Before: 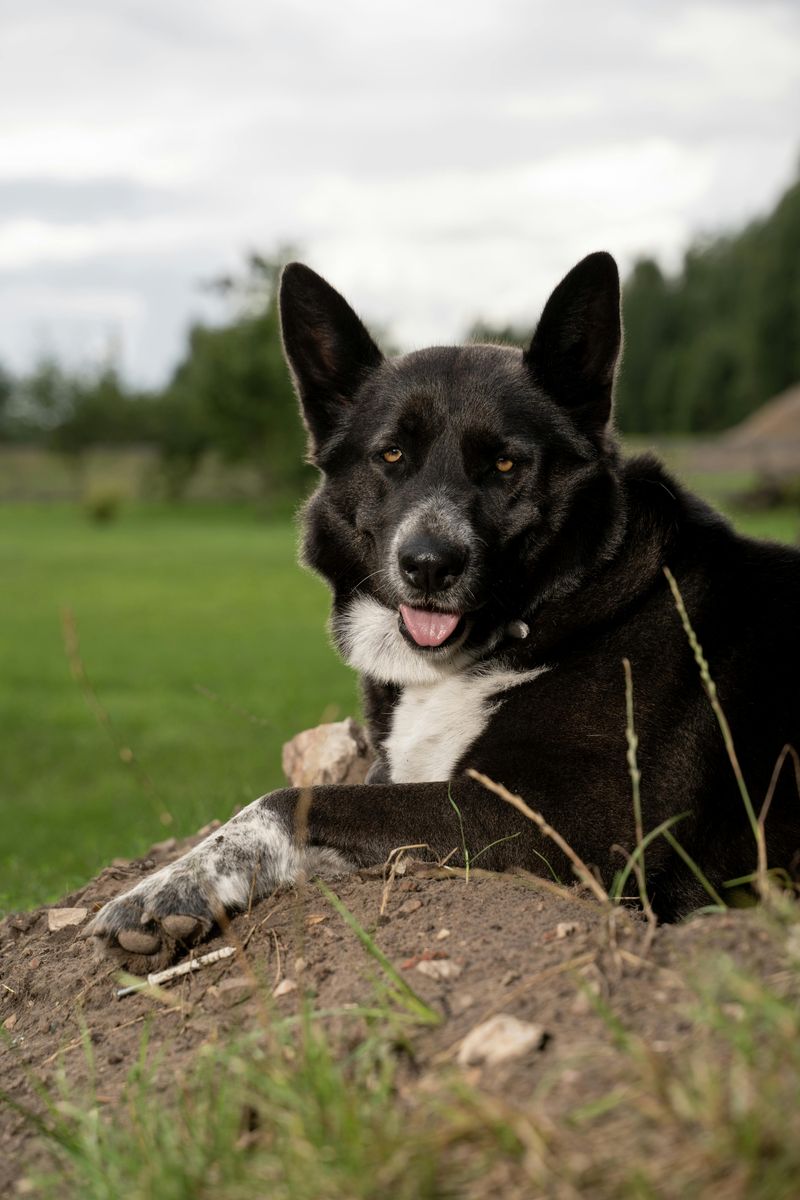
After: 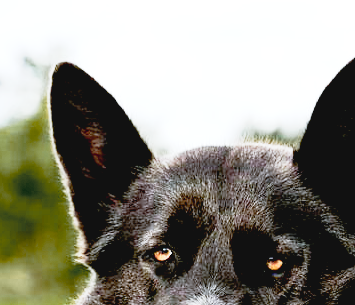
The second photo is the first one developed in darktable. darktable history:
color calibration: gray › normalize channels true, x 0.37, y 0.382, temperature 4313.89 K, gamut compression 0.013
haze removal: compatibility mode true, adaptive false
crop: left 28.794%, top 16.809%, right 26.738%, bottom 57.702%
tone curve: curves: ch0 [(0, 0.052) (0.207, 0.35) (0.392, 0.592) (0.54, 0.803) (0.725, 0.922) (0.99, 0.974)], preserve colors none
exposure: black level correction 0.008, exposure 0.978 EV, compensate exposure bias true, compensate highlight preservation false
color zones: curves: ch1 [(0.263, 0.53) (0.376, 0.287) (0.487, 0.512) (0.748, 0.547) (1, 0.513)]; ch2 [(0.262, 0.45) (0.751, 0.477)]
sharpen: amount 0.213
